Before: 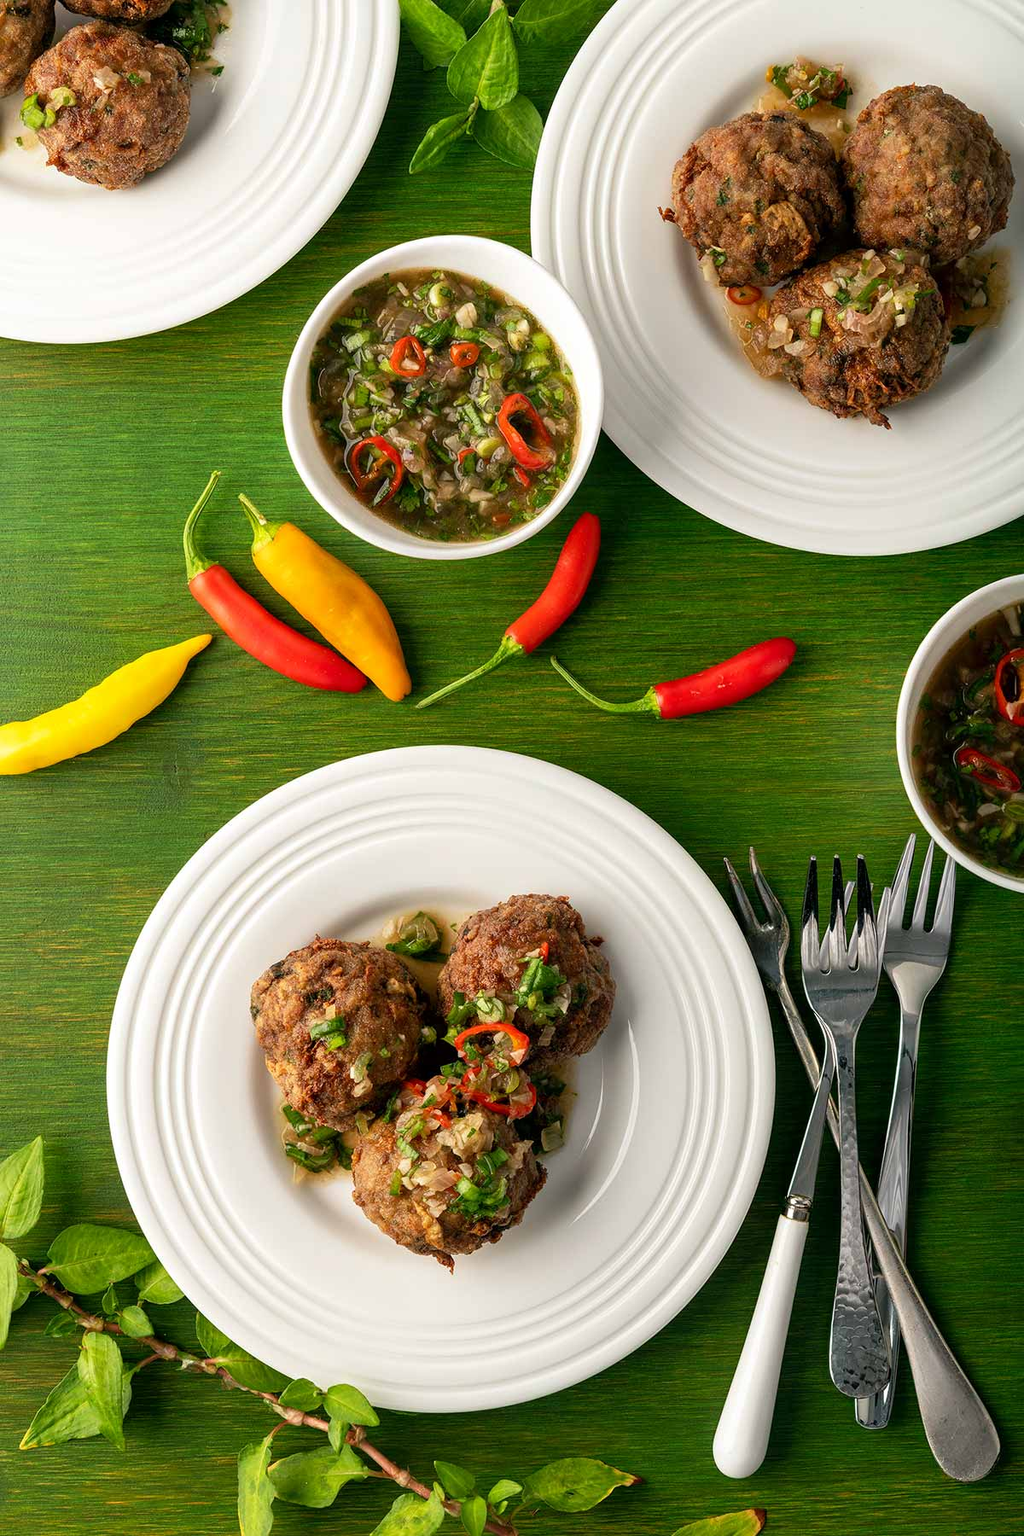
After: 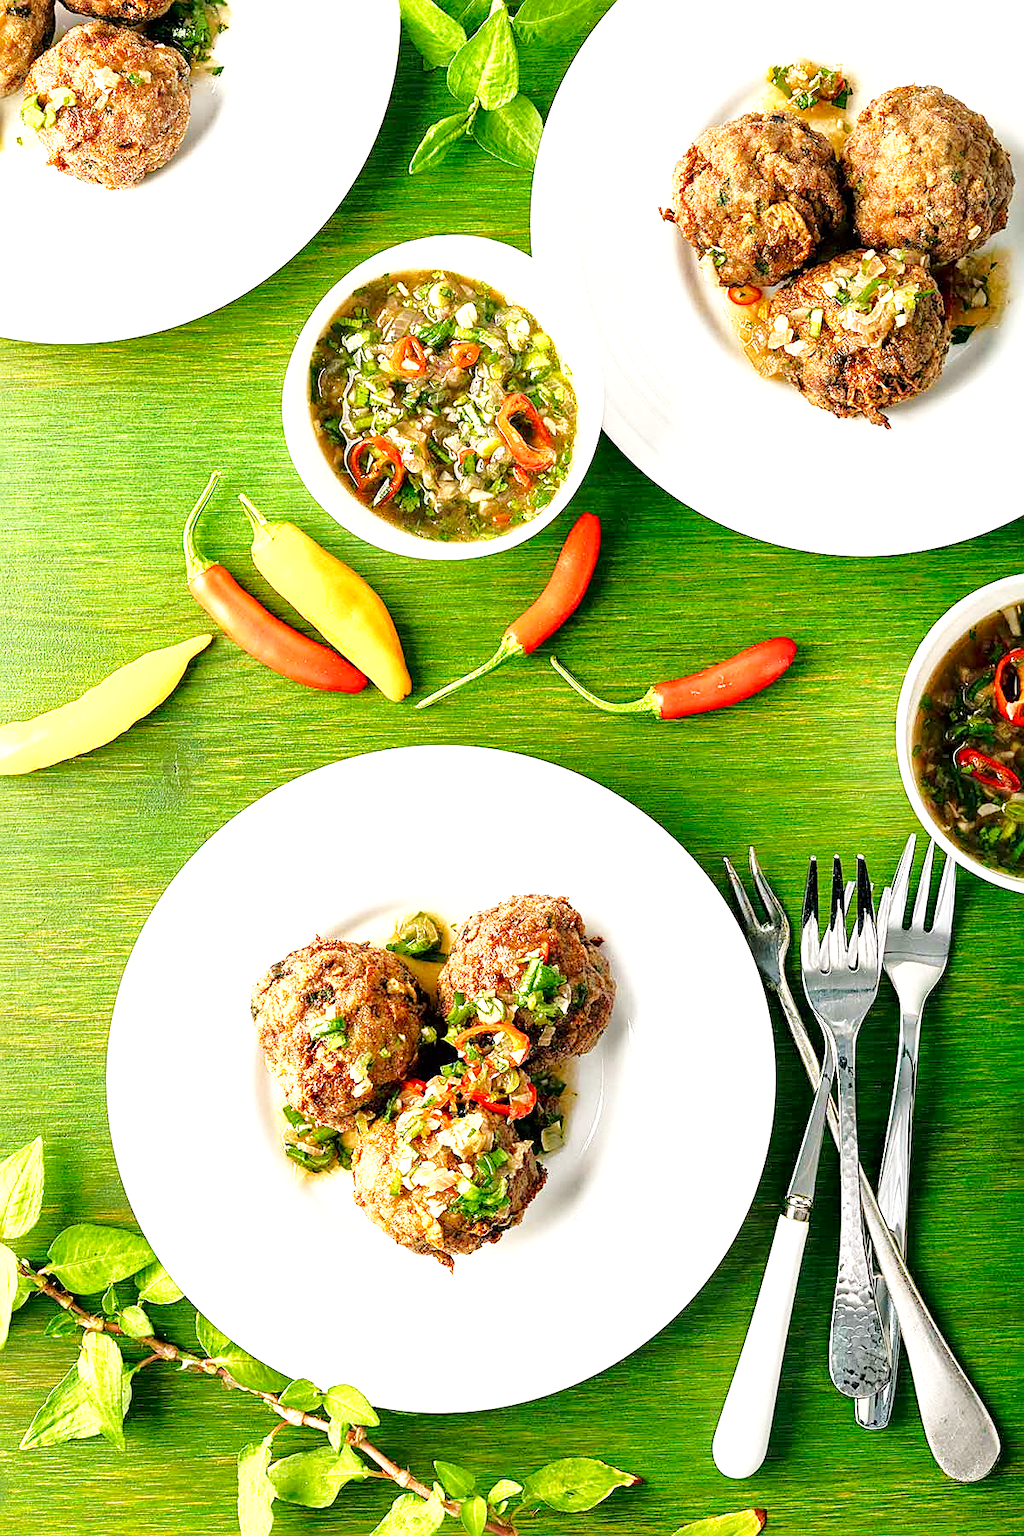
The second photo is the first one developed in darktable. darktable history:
shadows and highlights: shadows 10, white point adjustment 1, highlights -40
base curve: curves: ch0 [(0, 0) (0.005, 0.002) (0.15, 0.3) (0.4, 0.7) (0.75, 0.95) (1, 1)], preserve colors none
exposure: black level correction 0, exposure 1.2 EV, compensate exposure bias true, compensate highlight preservation false
sharpen: on, module defaults
